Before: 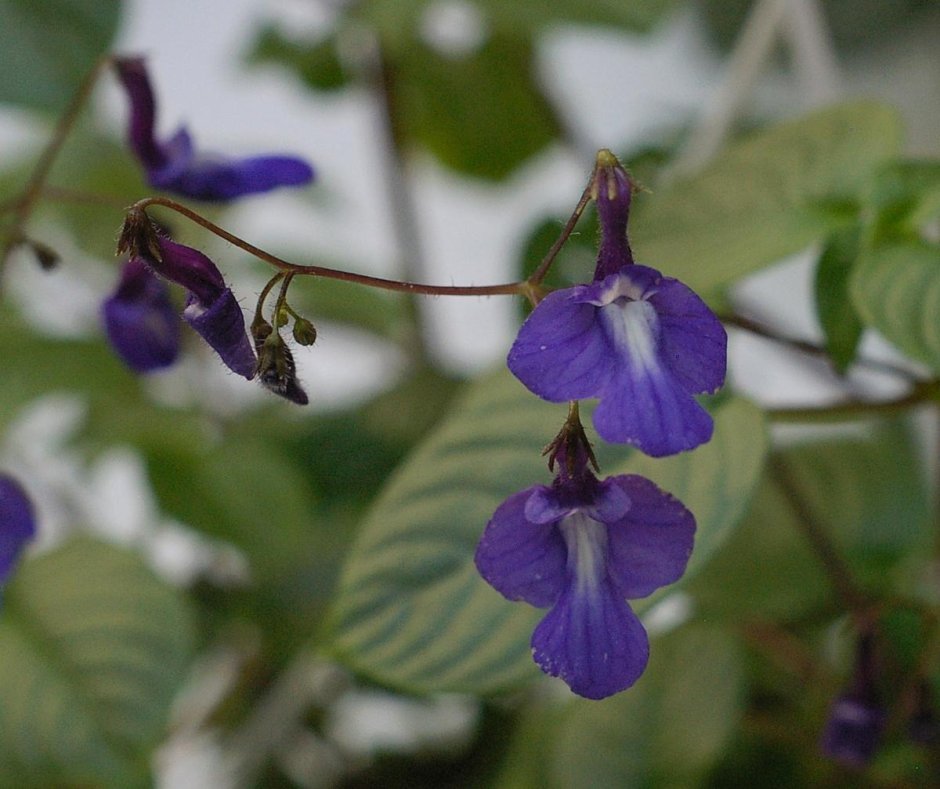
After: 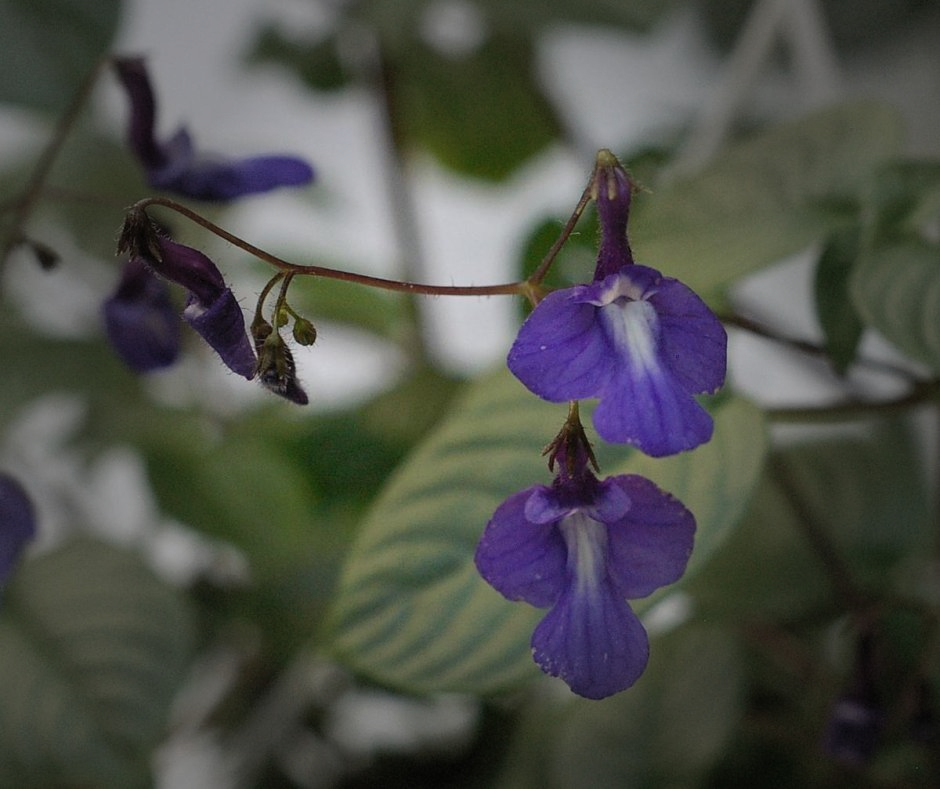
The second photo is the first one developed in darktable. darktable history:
vignetting: fall-off start 39.43%, fall-off radius 40.38%
